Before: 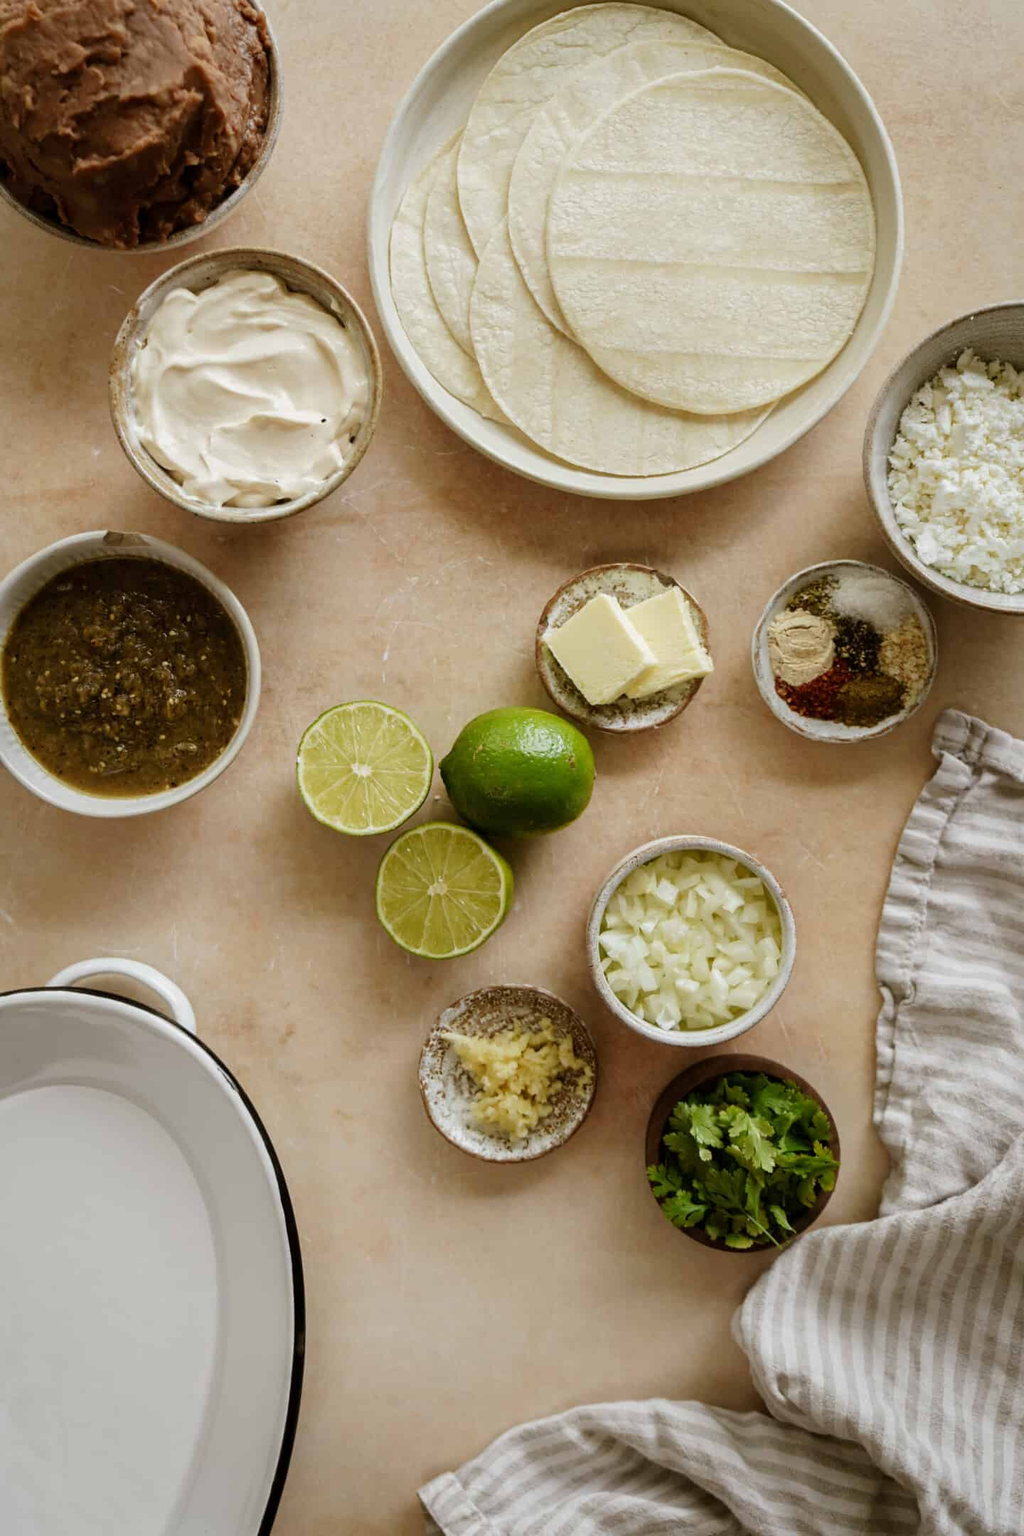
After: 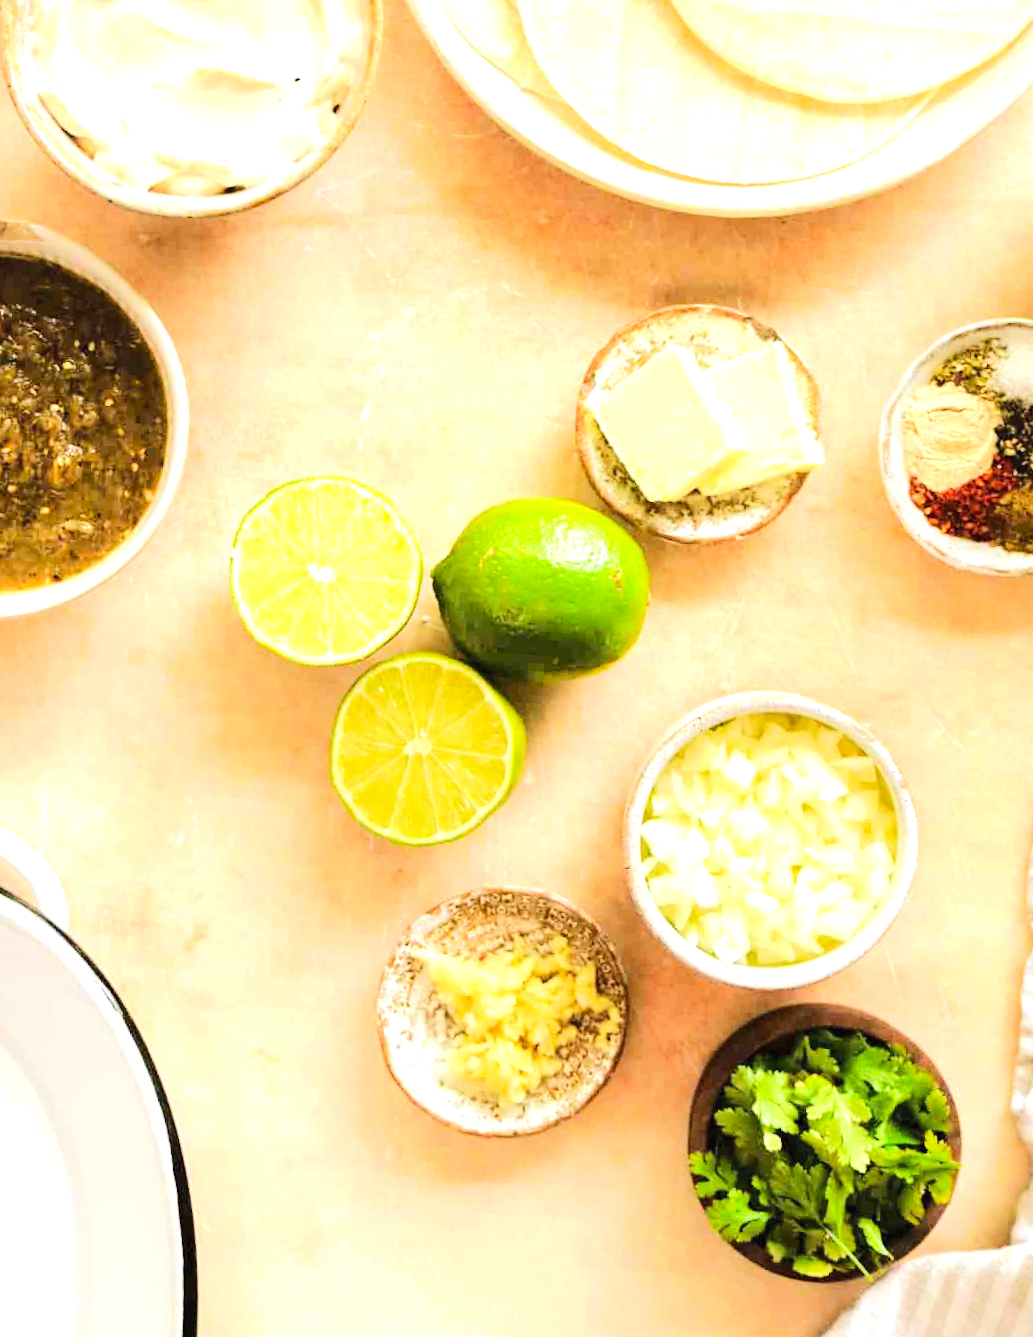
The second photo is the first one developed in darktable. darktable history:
exposure: black level correction 0, exposure 1.2 EV, compensate highlight preservation false
contrast brightness saturation: contrast 0.071, brightness 0.081, saturation 0.183
crop and rotate: angle -3.38°, left 9.847%, top 20.692%, right 12.194%, bottom 12%
tone equalizer: -7 EV 0.157 EV, -6 EV 0.606 EV, -5 EV 1.19 EV, -4 EV 1.35 EV, -3 EV 1.14 EV, -2 EV 0.6 EV, -1 EV 0.157 EV, edges refinement/feathering 500, mask exposure compensation -1.57 EV, preserve details no
